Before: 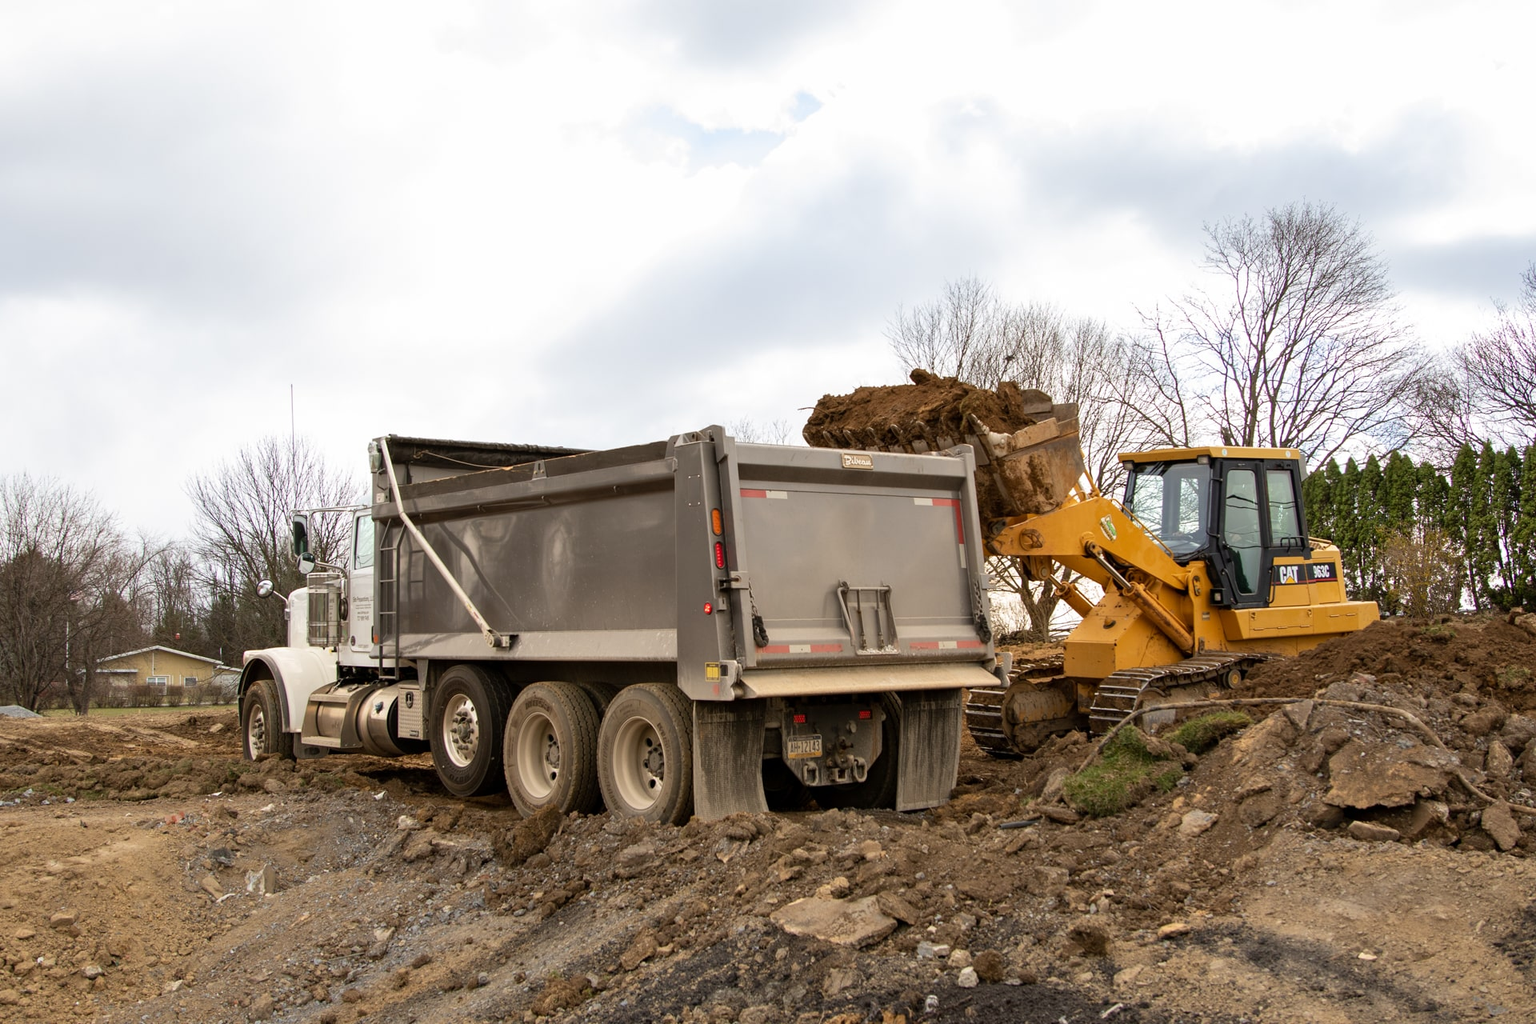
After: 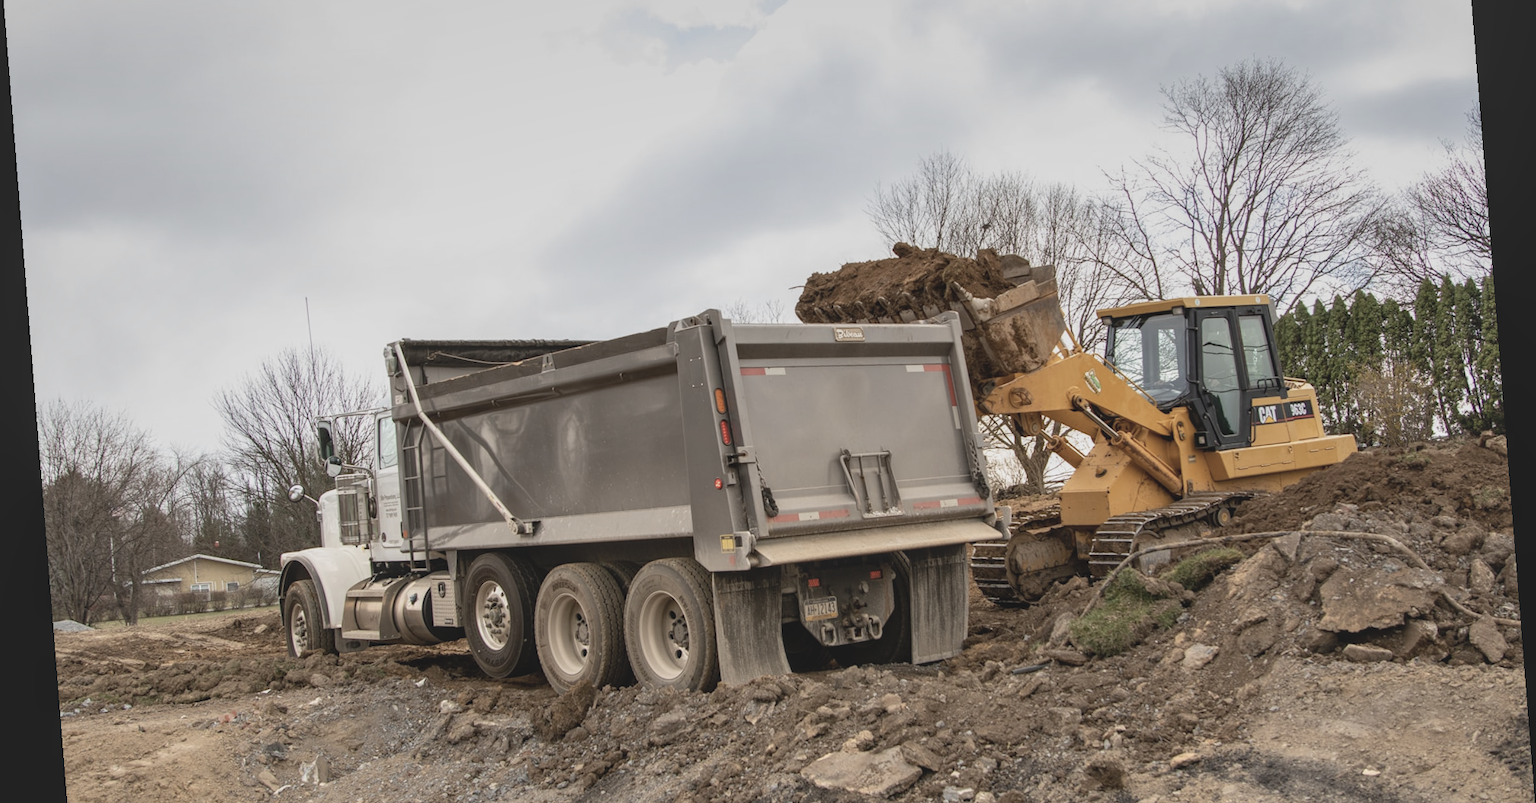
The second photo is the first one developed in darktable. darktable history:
exposure: exposure 0.375 EV, compensate highlight preservation false
rotate and perspective: rotation -4.2°, shear 0.006, automatic cropping off
local contrast: on, module defaults
graduated density: on, module defaults
crop: top 13.819%, bottom 11.169%
contrast brightness saturation: contrast -0.26, saturation -0.43
